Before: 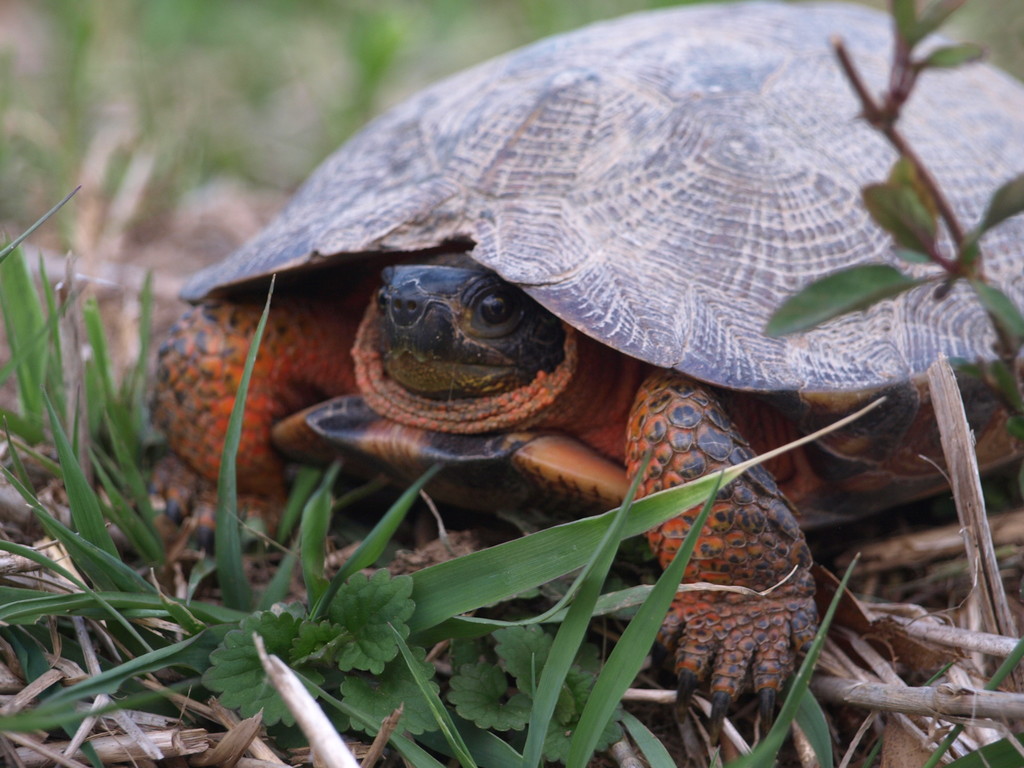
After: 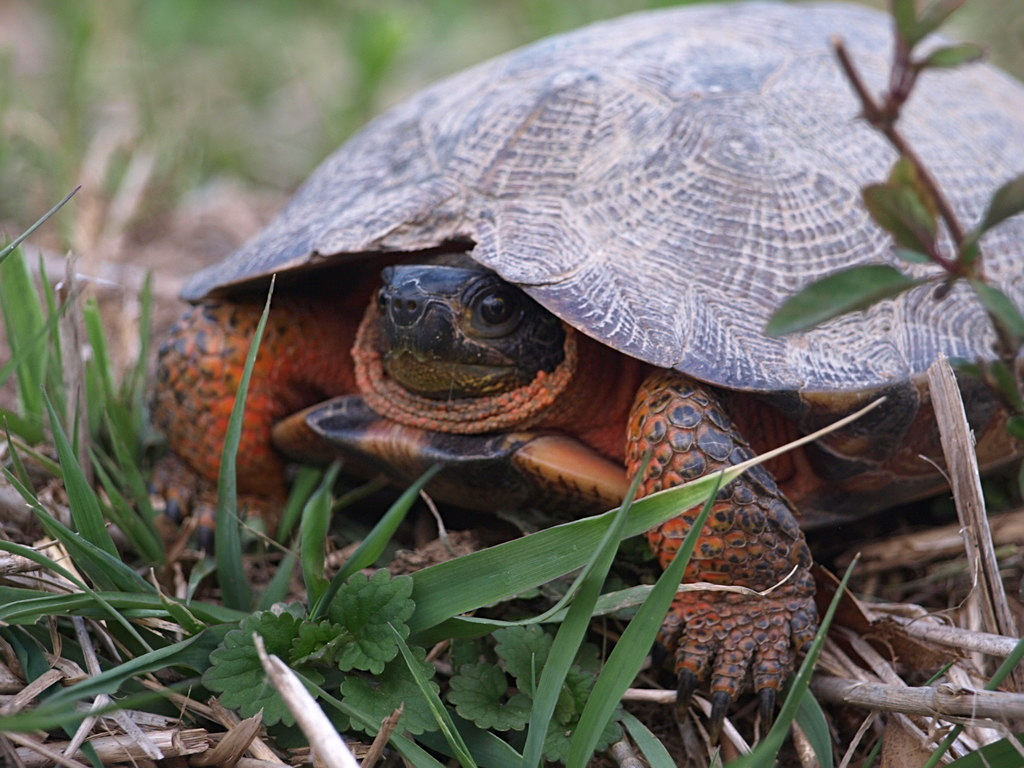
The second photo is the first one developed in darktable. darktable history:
sharpen: radius 2.191, amount 0.377, threshold 0.054
